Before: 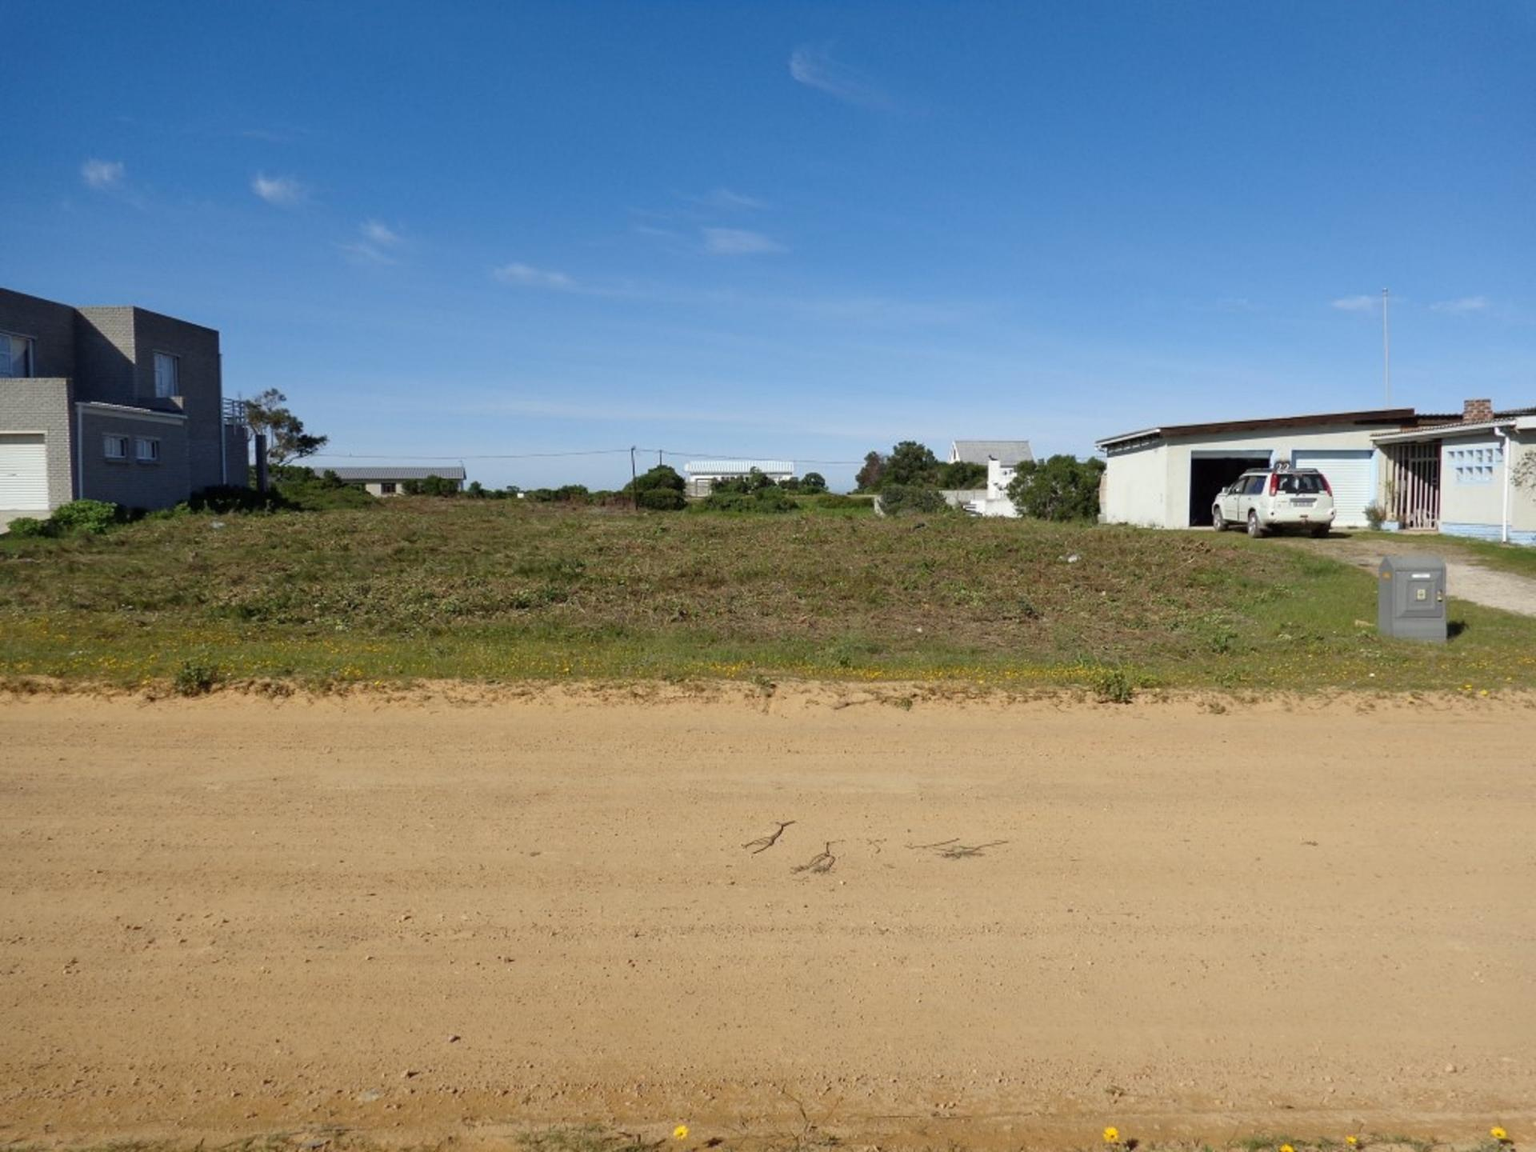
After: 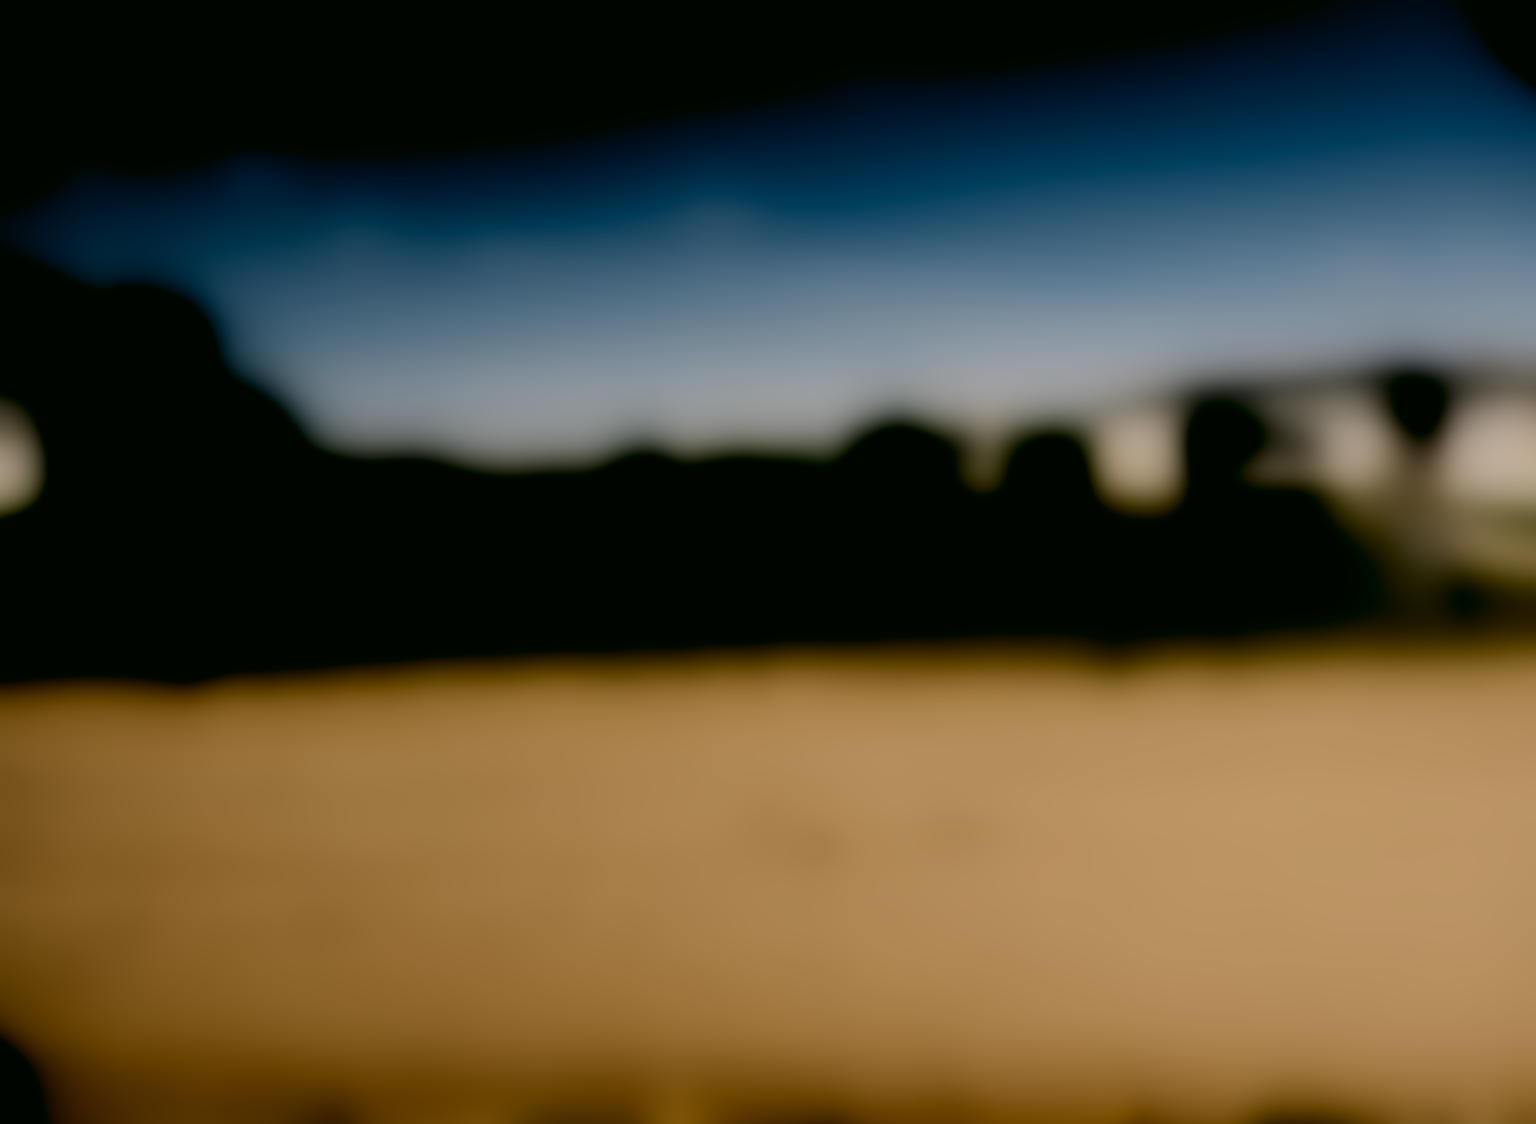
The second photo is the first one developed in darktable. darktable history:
color correction: highlights a* 4.02, highlights b* 4.98, shadows a* -7.55, shadows b* 4.98
white balance: red 1.127, blue 0.943
lowpass: radius 31.92, contrast 1.72, brightness -0.98, saturation 0.94
filmic rgb: middle gray luminance 29%, black relative exposure -10.3 EV, white relative exposure 5.5 EV, threshold 6 EV, target black luminance 0%, hardness 3.95, latitude 2.04%, contrast 1.132, highlights saturation mix 5%, shadows ↔ highlights balance 15.11%, add noise in highlights 0, preserve chrominance no, color science v3 (2019), use custom middle-gray values true, iterations of high-quality reconstruction 0, contrast in highlights soft, enable highlight reconstruction true
rgb levels: levels [[0.034, 0.472, 0.904], [0, 0.5, 1], [0, 0.5, 1]]
shadows and highlights: radius 93.07, shadows -14.46, white point adjustment 0.23, highlights 31.48, compress 48.23%, highlights color adjustment 52.79%, soften with gaussian
rotate and perspective: rotation -1.32°, lens shift (horizontal) -0.031, crop left 0.015, crop right 0.985, crop top 0.047, crop bottom 0.982
